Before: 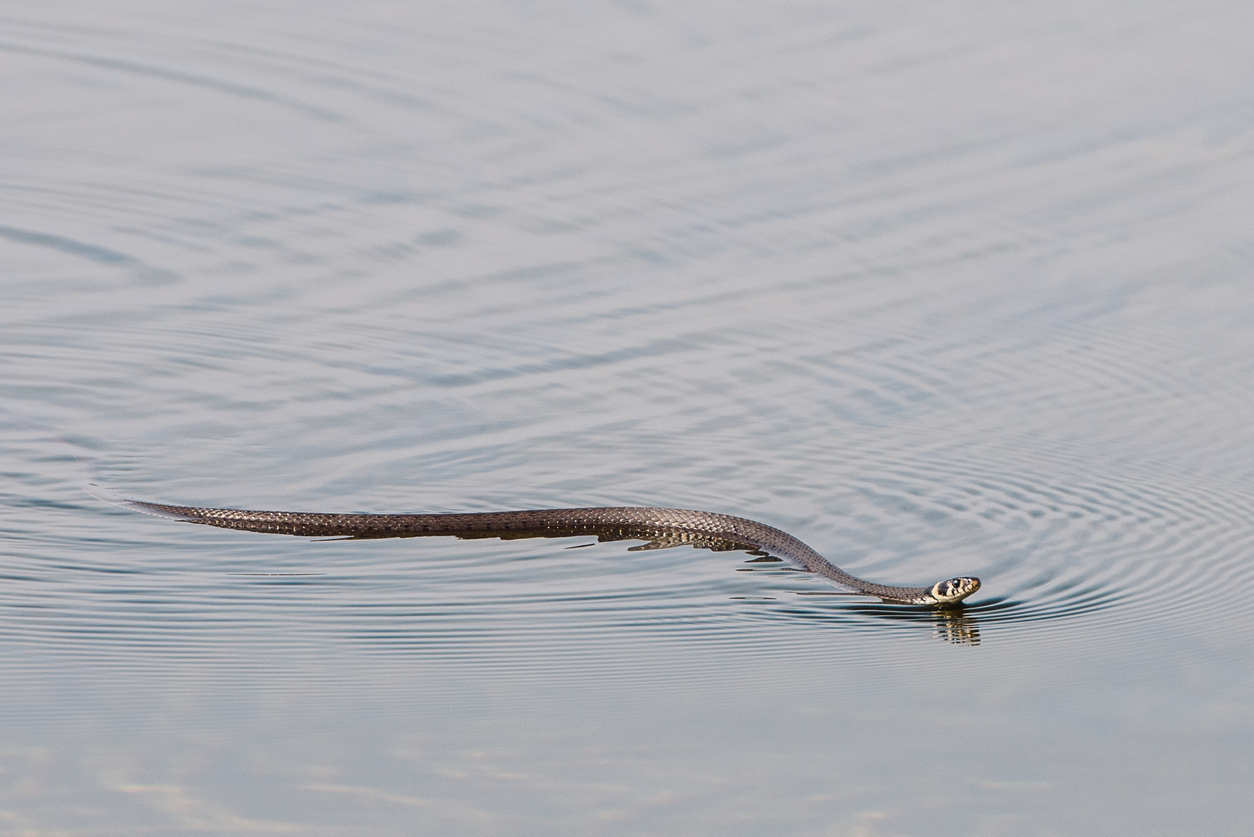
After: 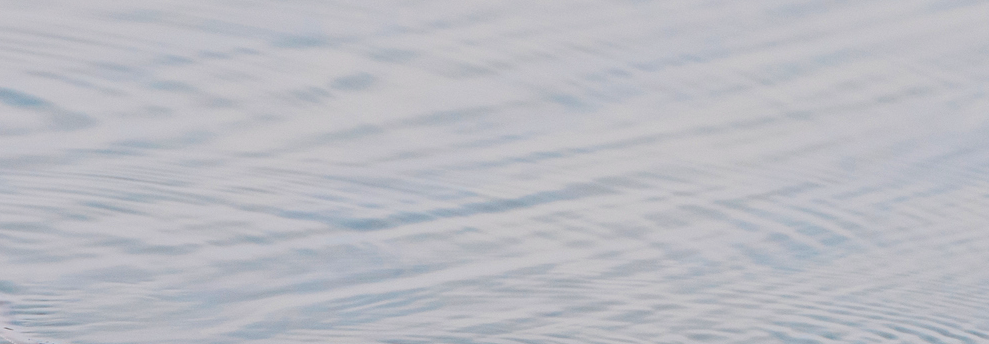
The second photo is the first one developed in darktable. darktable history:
levels: levels [0.116, 0.574, 1]
color balance rgb: perceptual saturation grading › global saturation 20%, perceptual saturation grading › highlights -24.769%, perceptual saturation grading › shadows 25.833%
contrast brightness saturation: contrast 0.069, brightness 0.178, saturation 0.402
crop: left 6.779%, top 18.691%, right 14.314%, bottom 40.2%
